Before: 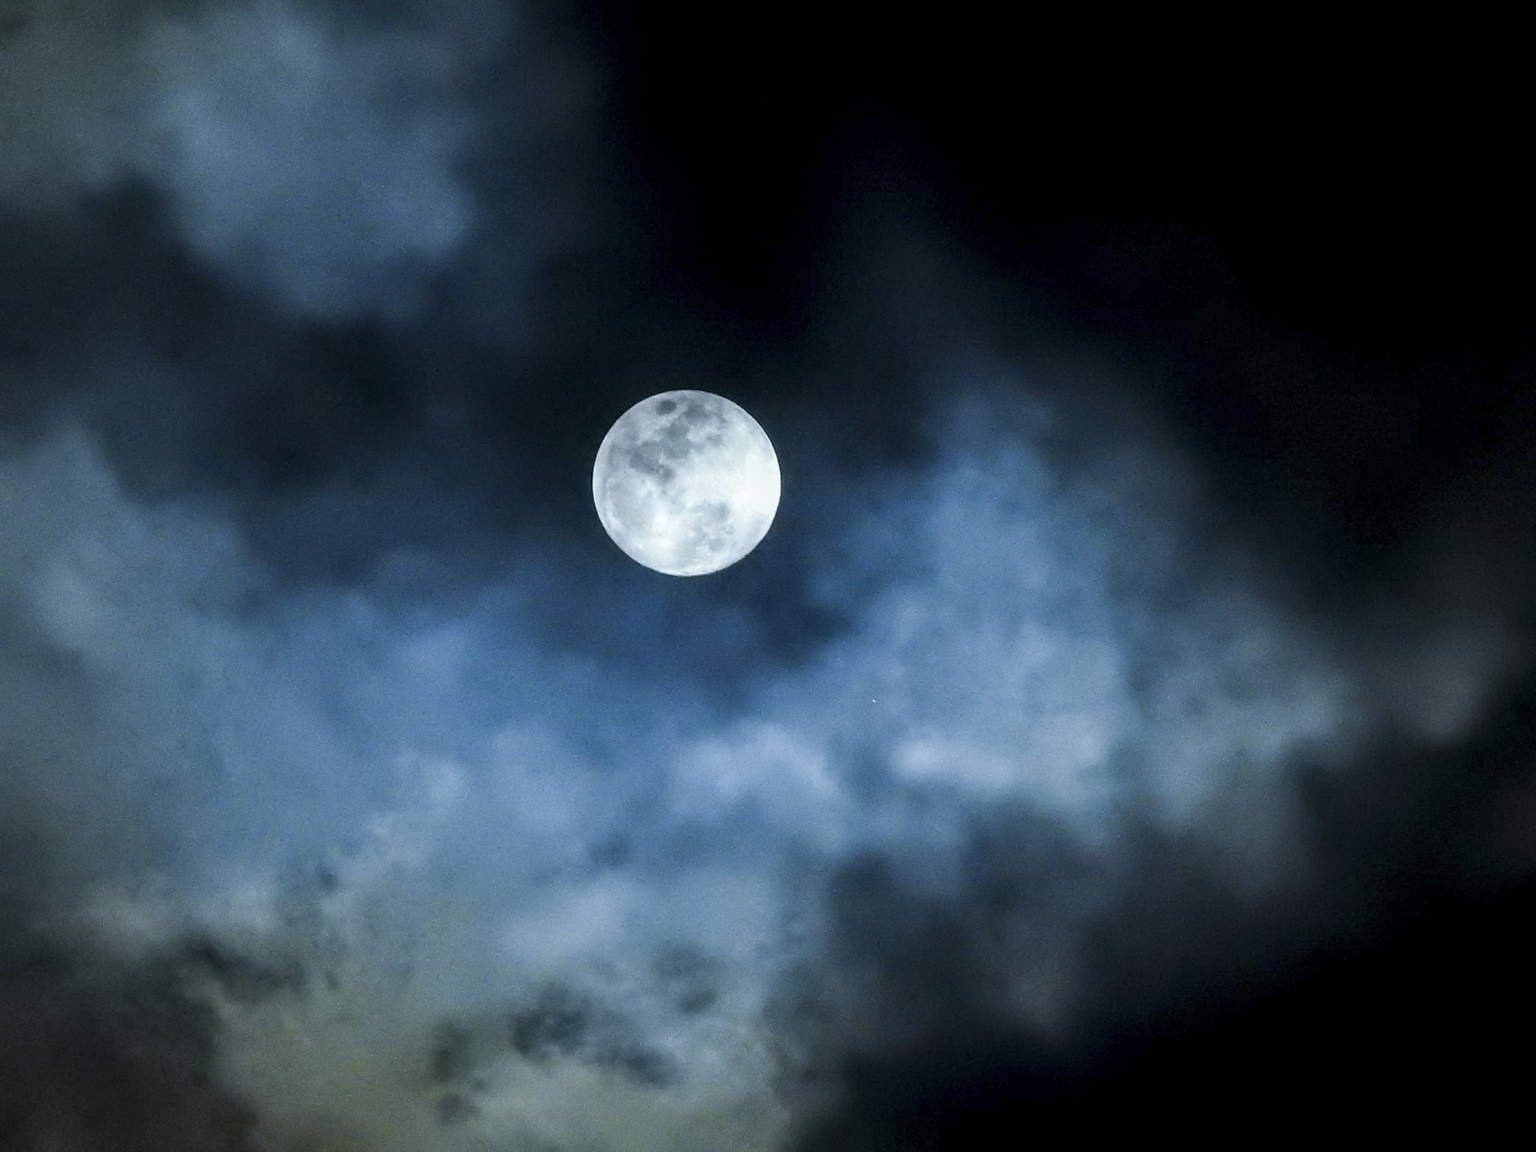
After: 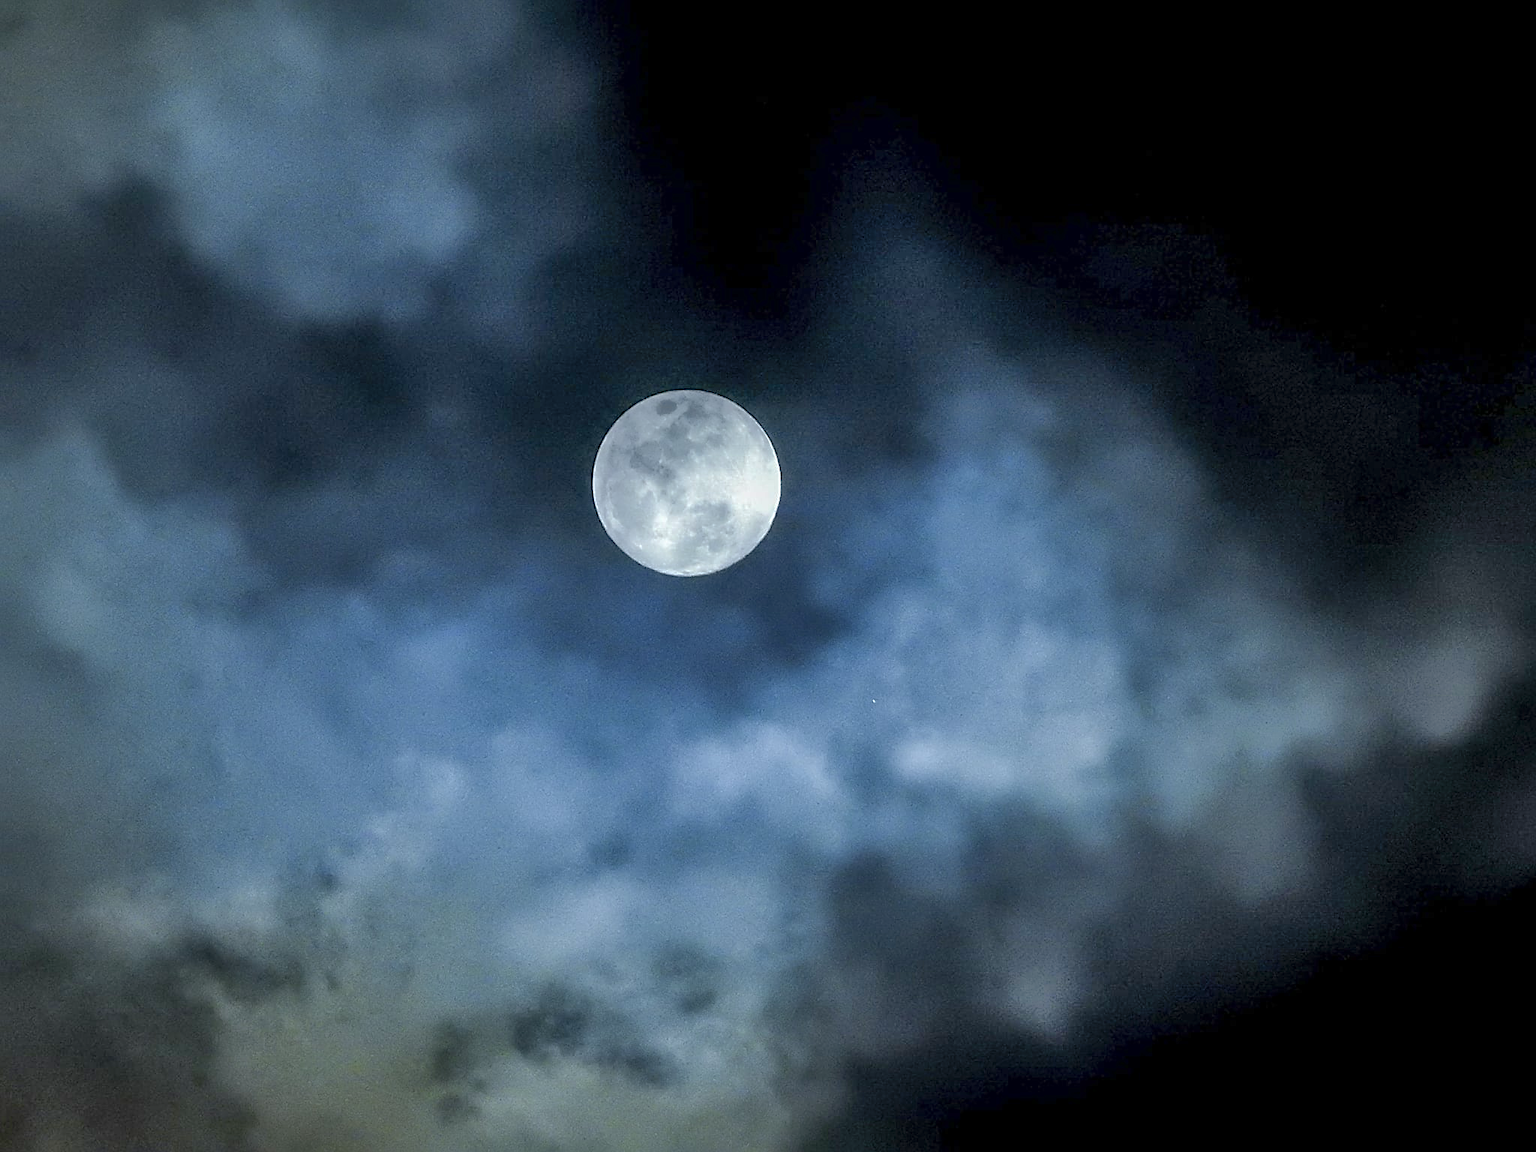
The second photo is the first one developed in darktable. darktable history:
sharpen: on, module defaults
shadows and highlights: shadows 58.58, highlights -60.04
